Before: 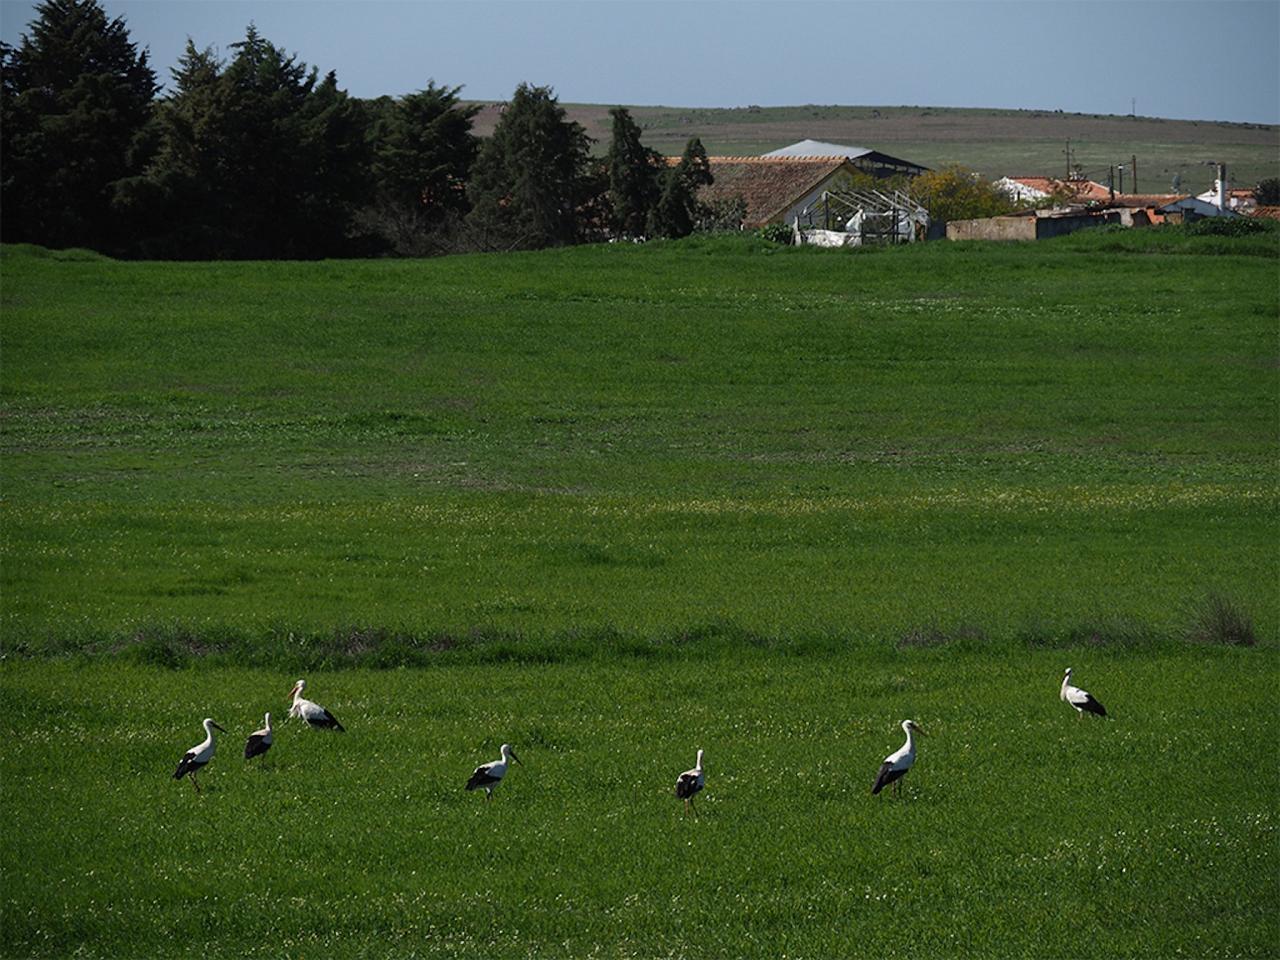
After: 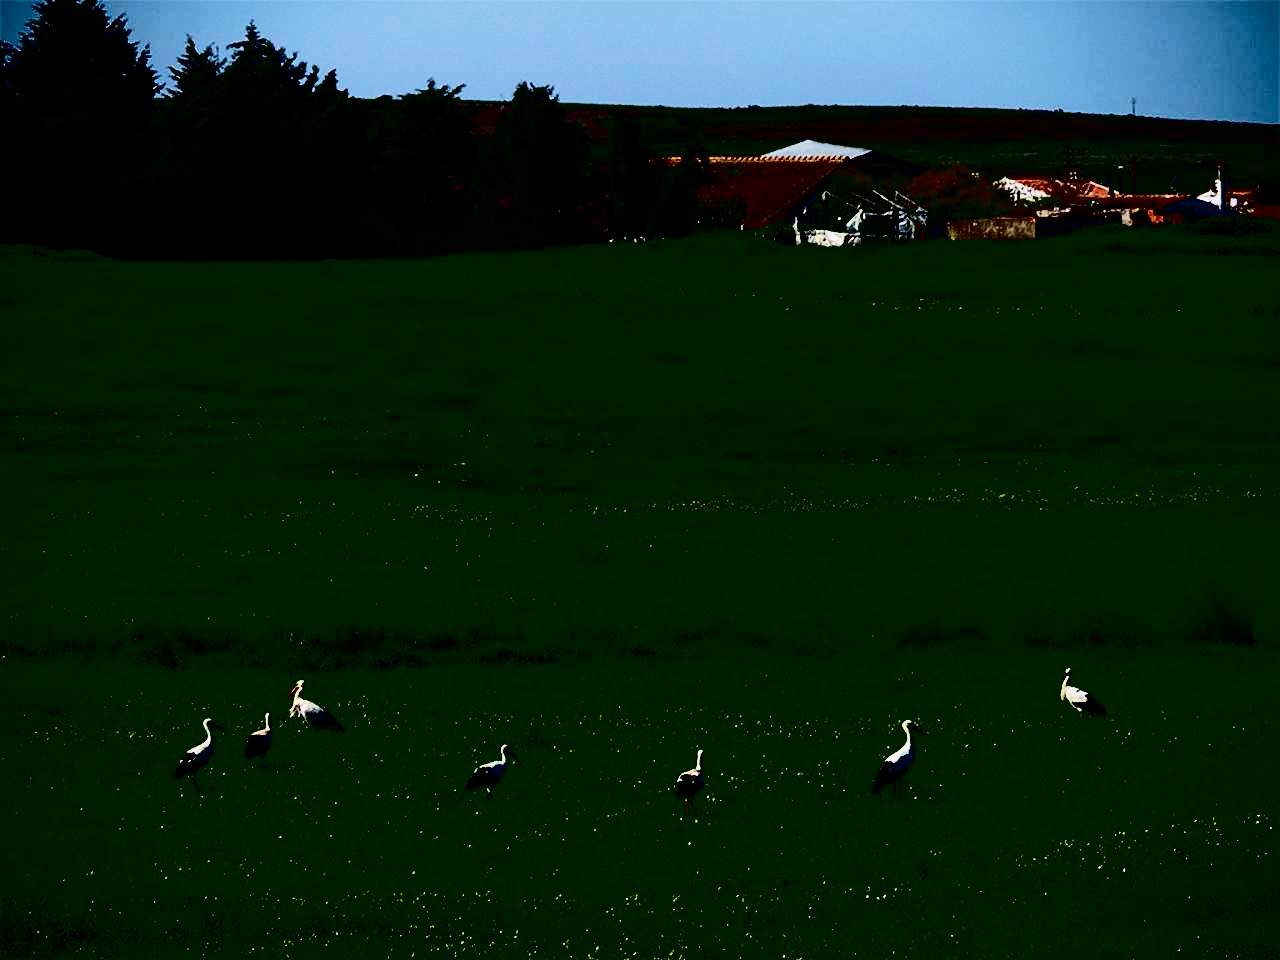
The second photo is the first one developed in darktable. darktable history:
velvia: on, module defaults
filmic rgb: black relative exposure -5.04 EV, white relative exposure 3.53 EV, hardness 3.17, contrast 1.183, highlights saturation mix -49.62%, contrast in shadows safe
contrast brightness saturation: contrast 0.754, brightness -0.98, saturation 0.995
